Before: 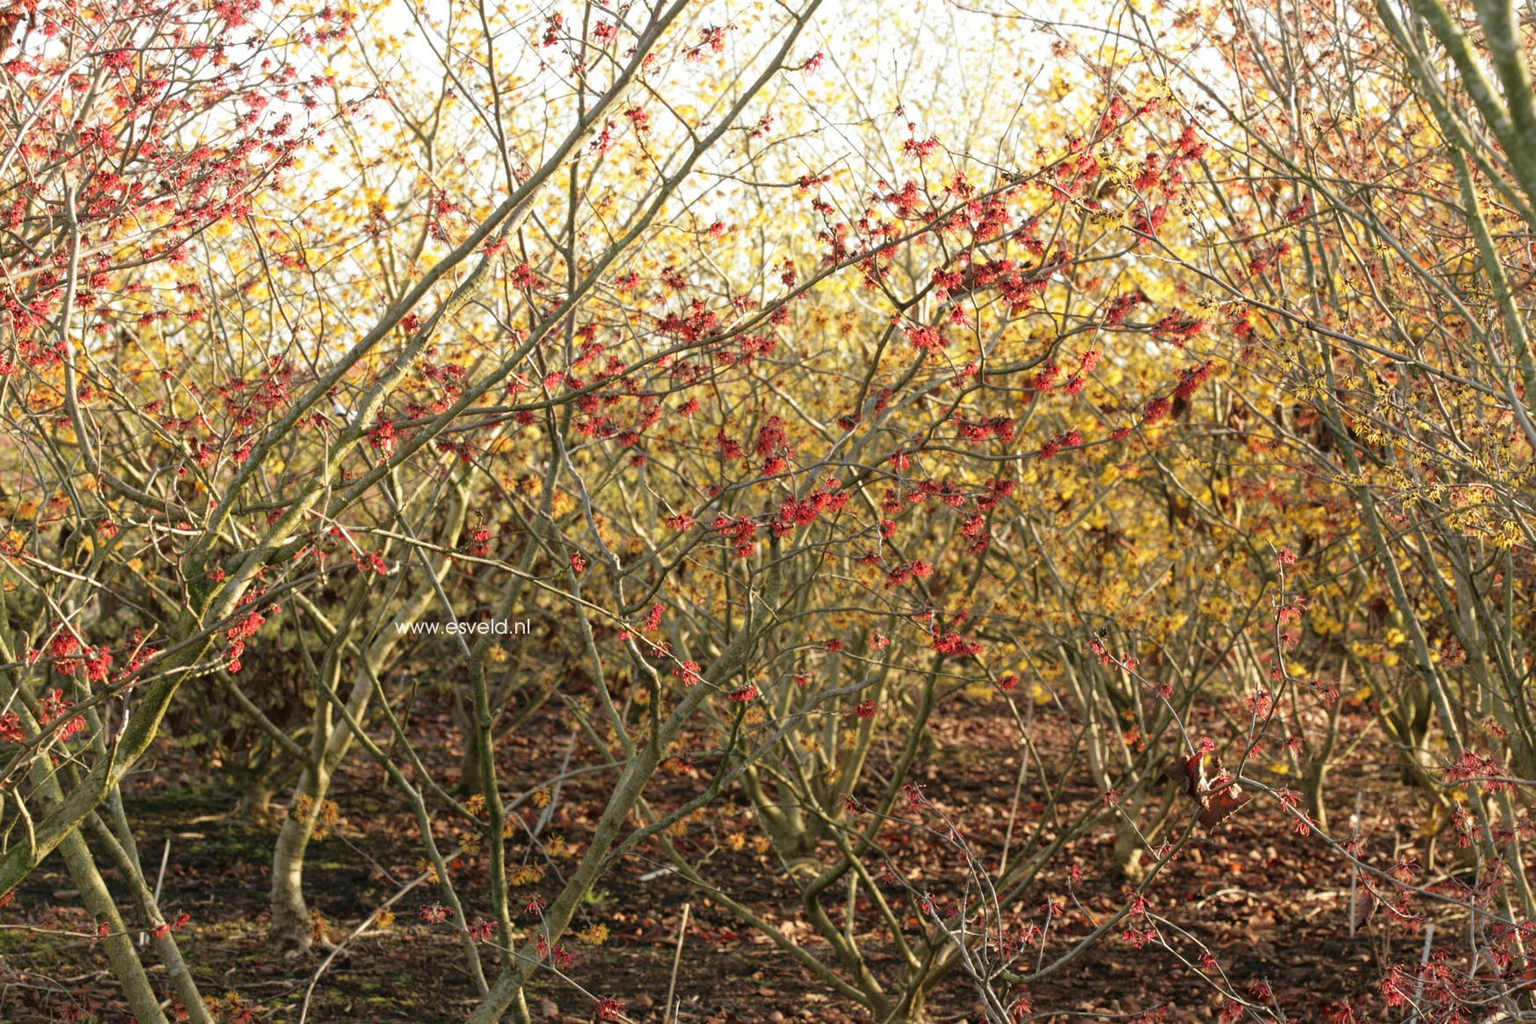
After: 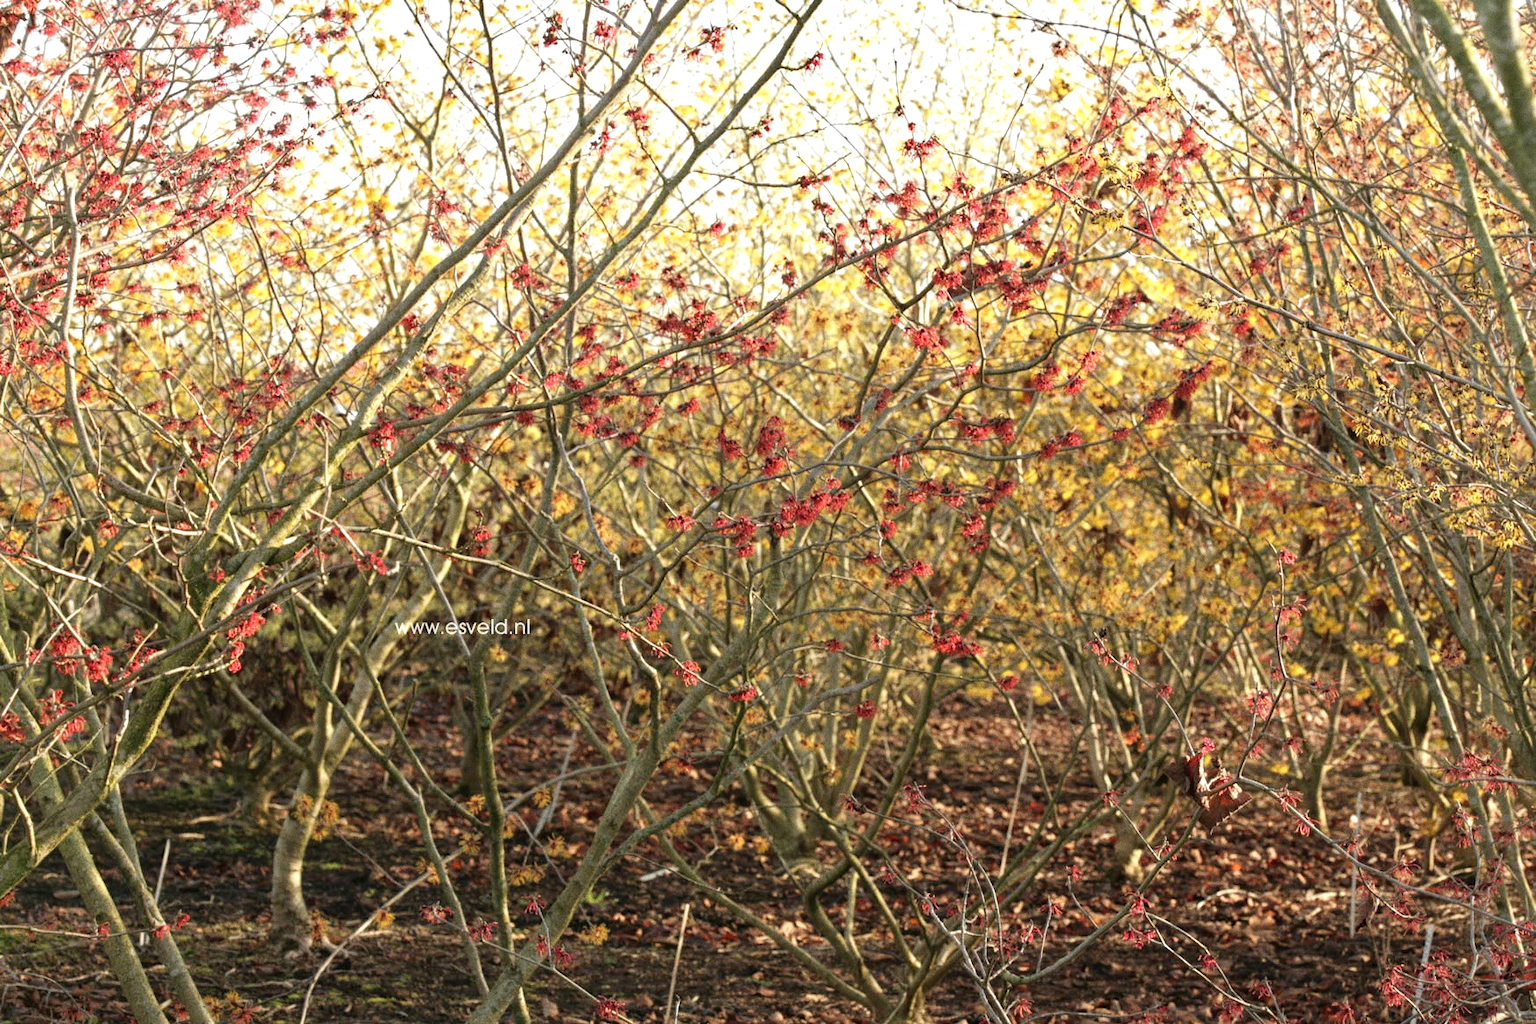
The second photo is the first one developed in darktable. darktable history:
grain: coarseness 0.09 ISO
shadows and highlights: radius 44.78, white point adjustment 6.64, compress 79.65%, highlights color adjustment 78.42%, soften with gaussian
